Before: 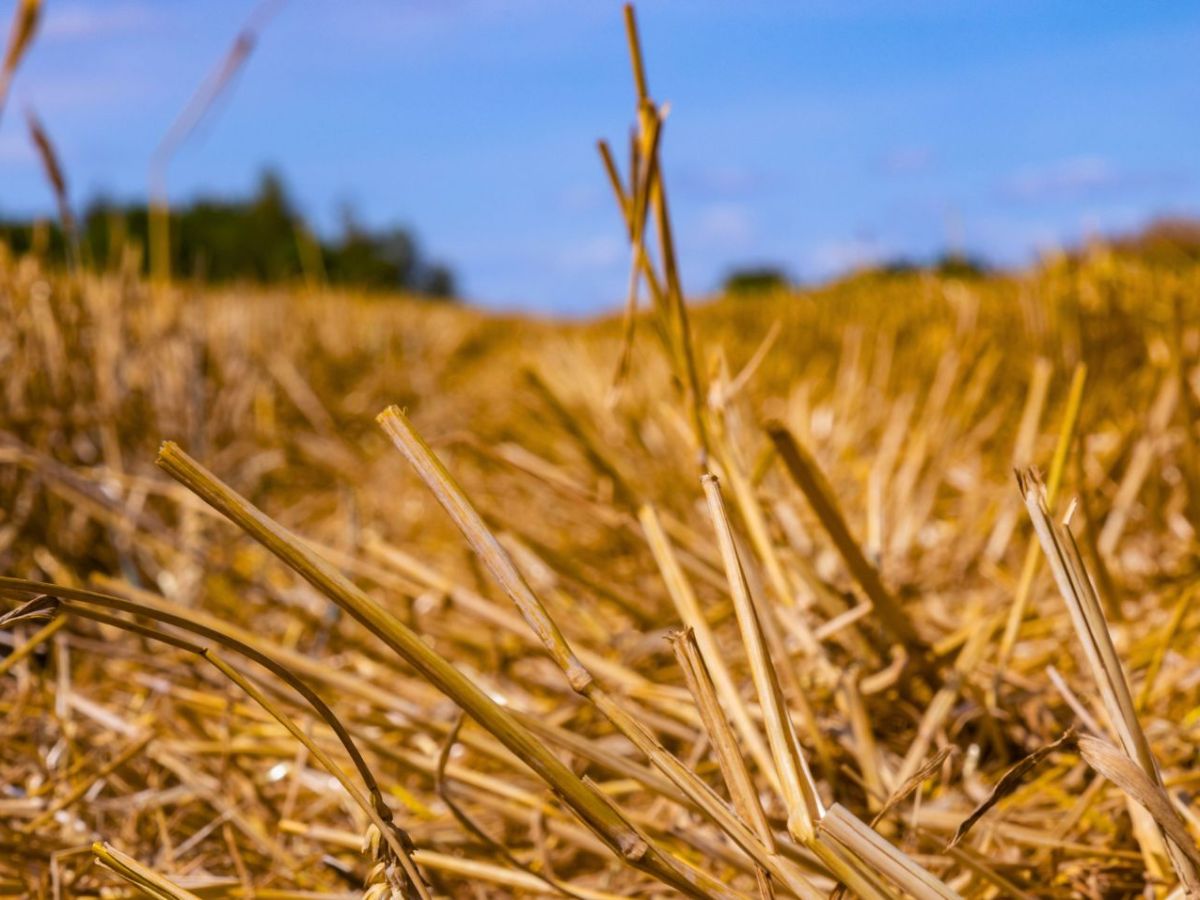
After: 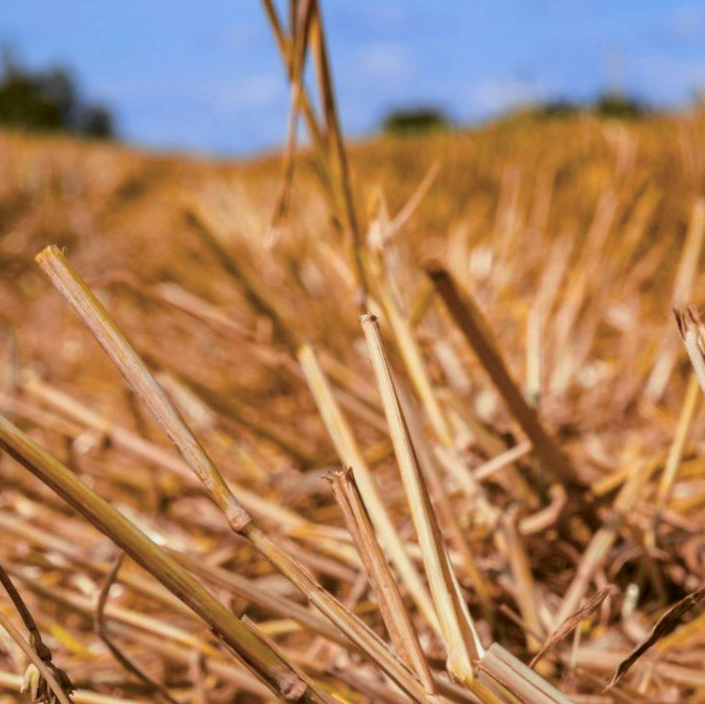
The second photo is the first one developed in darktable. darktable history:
crop and rotate: left 28.489%, top 17.852%, right 12.728%, bottom 3.888%
tone curve: curves: ch0 [(0, 0) (0.058, 0.037) (0.214, 0.183) (0.304, 0.288) (0.561, 0.554) (0.687, 0.677) (0.768, 0.768) (0.858, 0.861) (0.987, 0.945)]; ch1 [(0, 0) (0.172, 0.123) (0.312, 0.296) (0.432, 0.448) (0.471, 0.469) (0.502, 0.5) (0.521, 0.505) (0.565, 0.569) (0.663, 0.663) (0.703, 0.721) (0.857, 0.917) (1, 1)]; ch2 [(0, 0) (0.411, 0.424) (0.485, 0.497) (0.502, 0.5) (0.517, 0.511) (0.556, 0.562) (0.626, 0.594) (0.709, 0.661) (1, 1)], color space Lab, independent channels, preserve colors none
